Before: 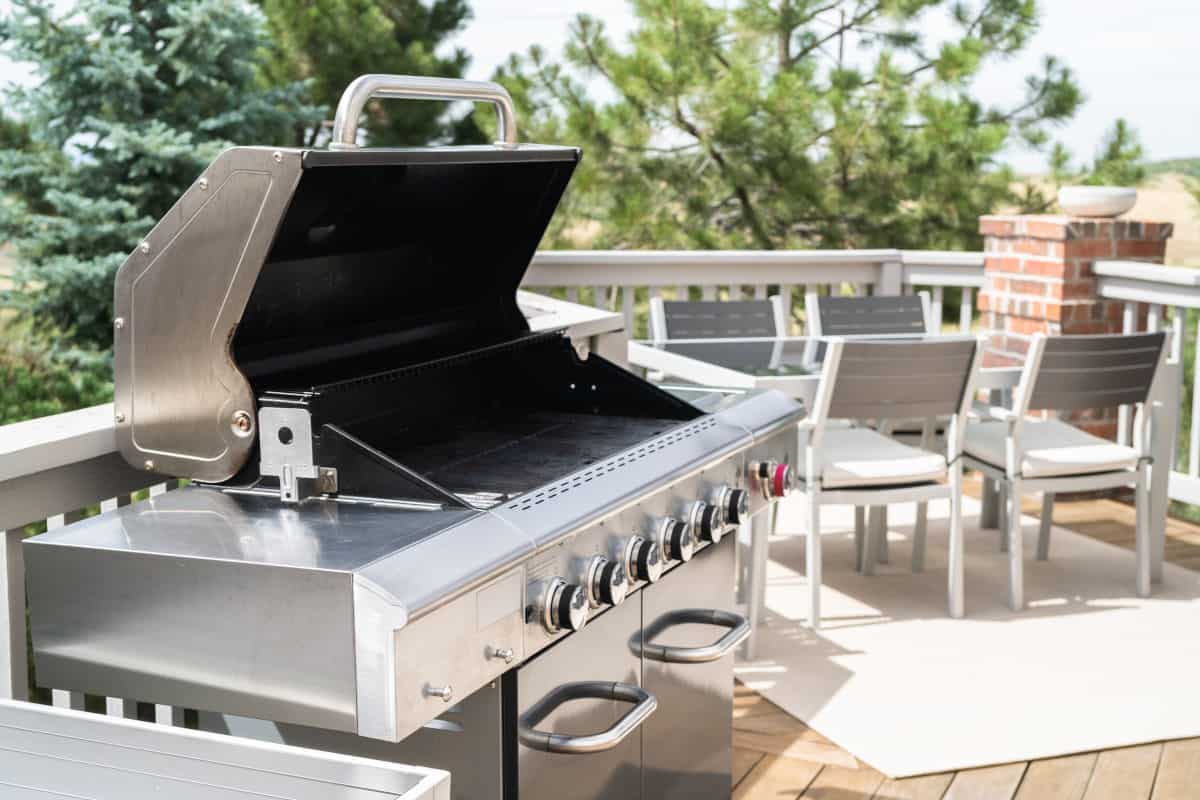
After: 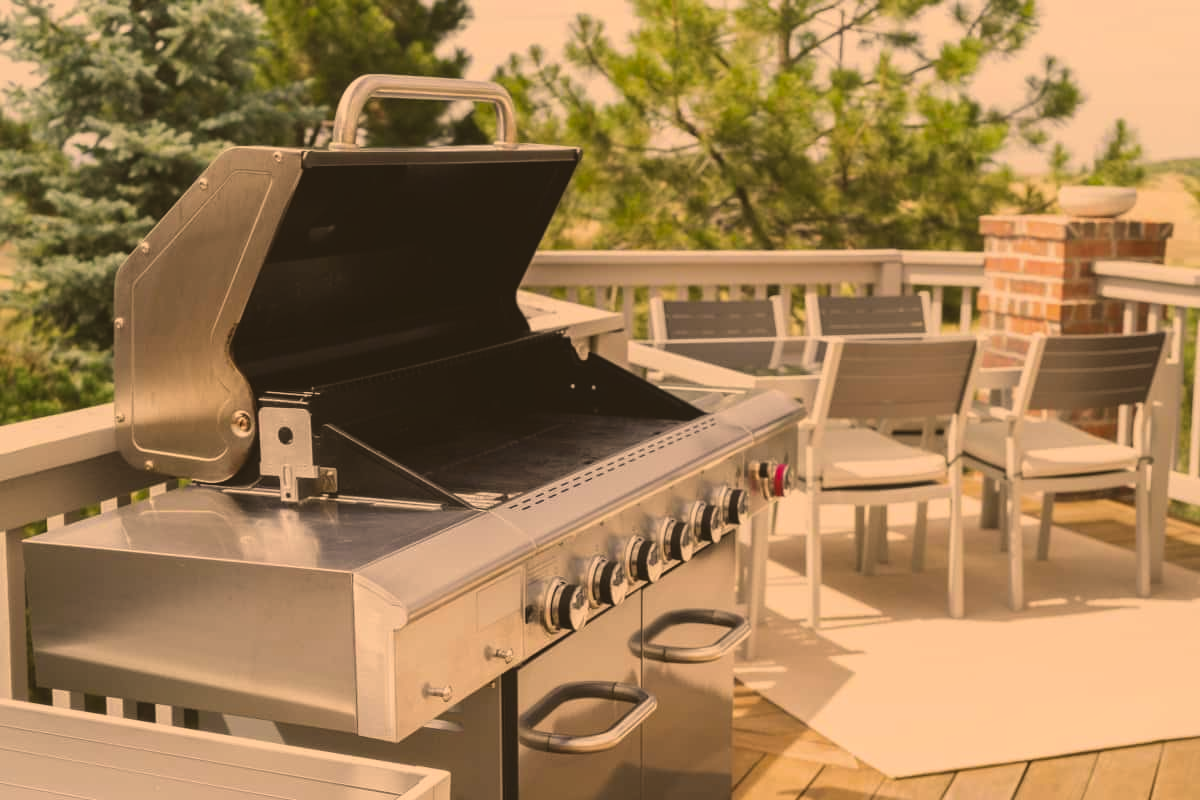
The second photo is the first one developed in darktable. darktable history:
color correction: highlights a* 17.94, highlights b* 35.39, shadows a* 1.48, shadows b* 6.42, saturation 1.01
exposure: black level correction -0.015, exposure -0.5 EV, compensate highlight preservation false
local contrast: mode bilateral grid, contrast 100, coarseness 100, detail 91%, midtone range 0.2
